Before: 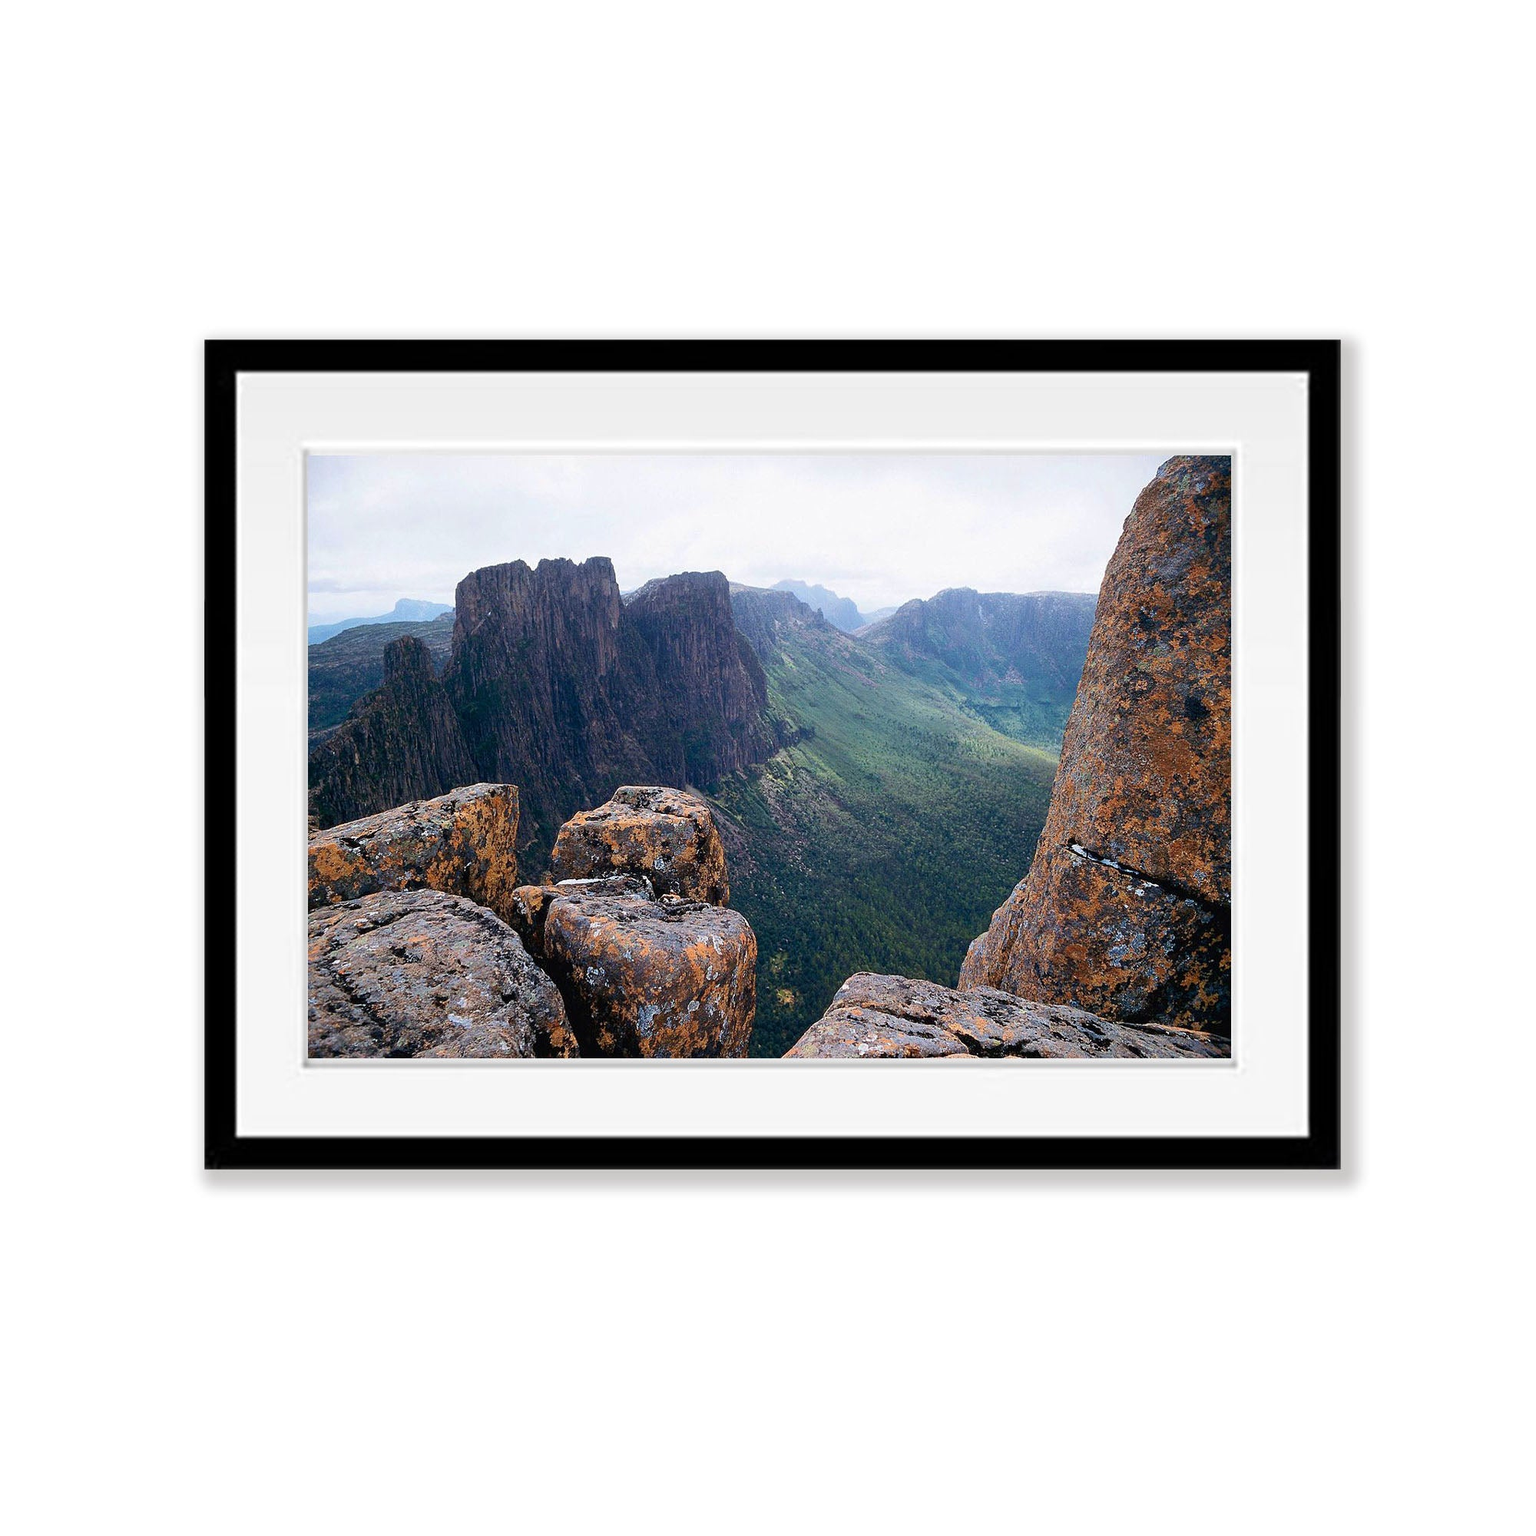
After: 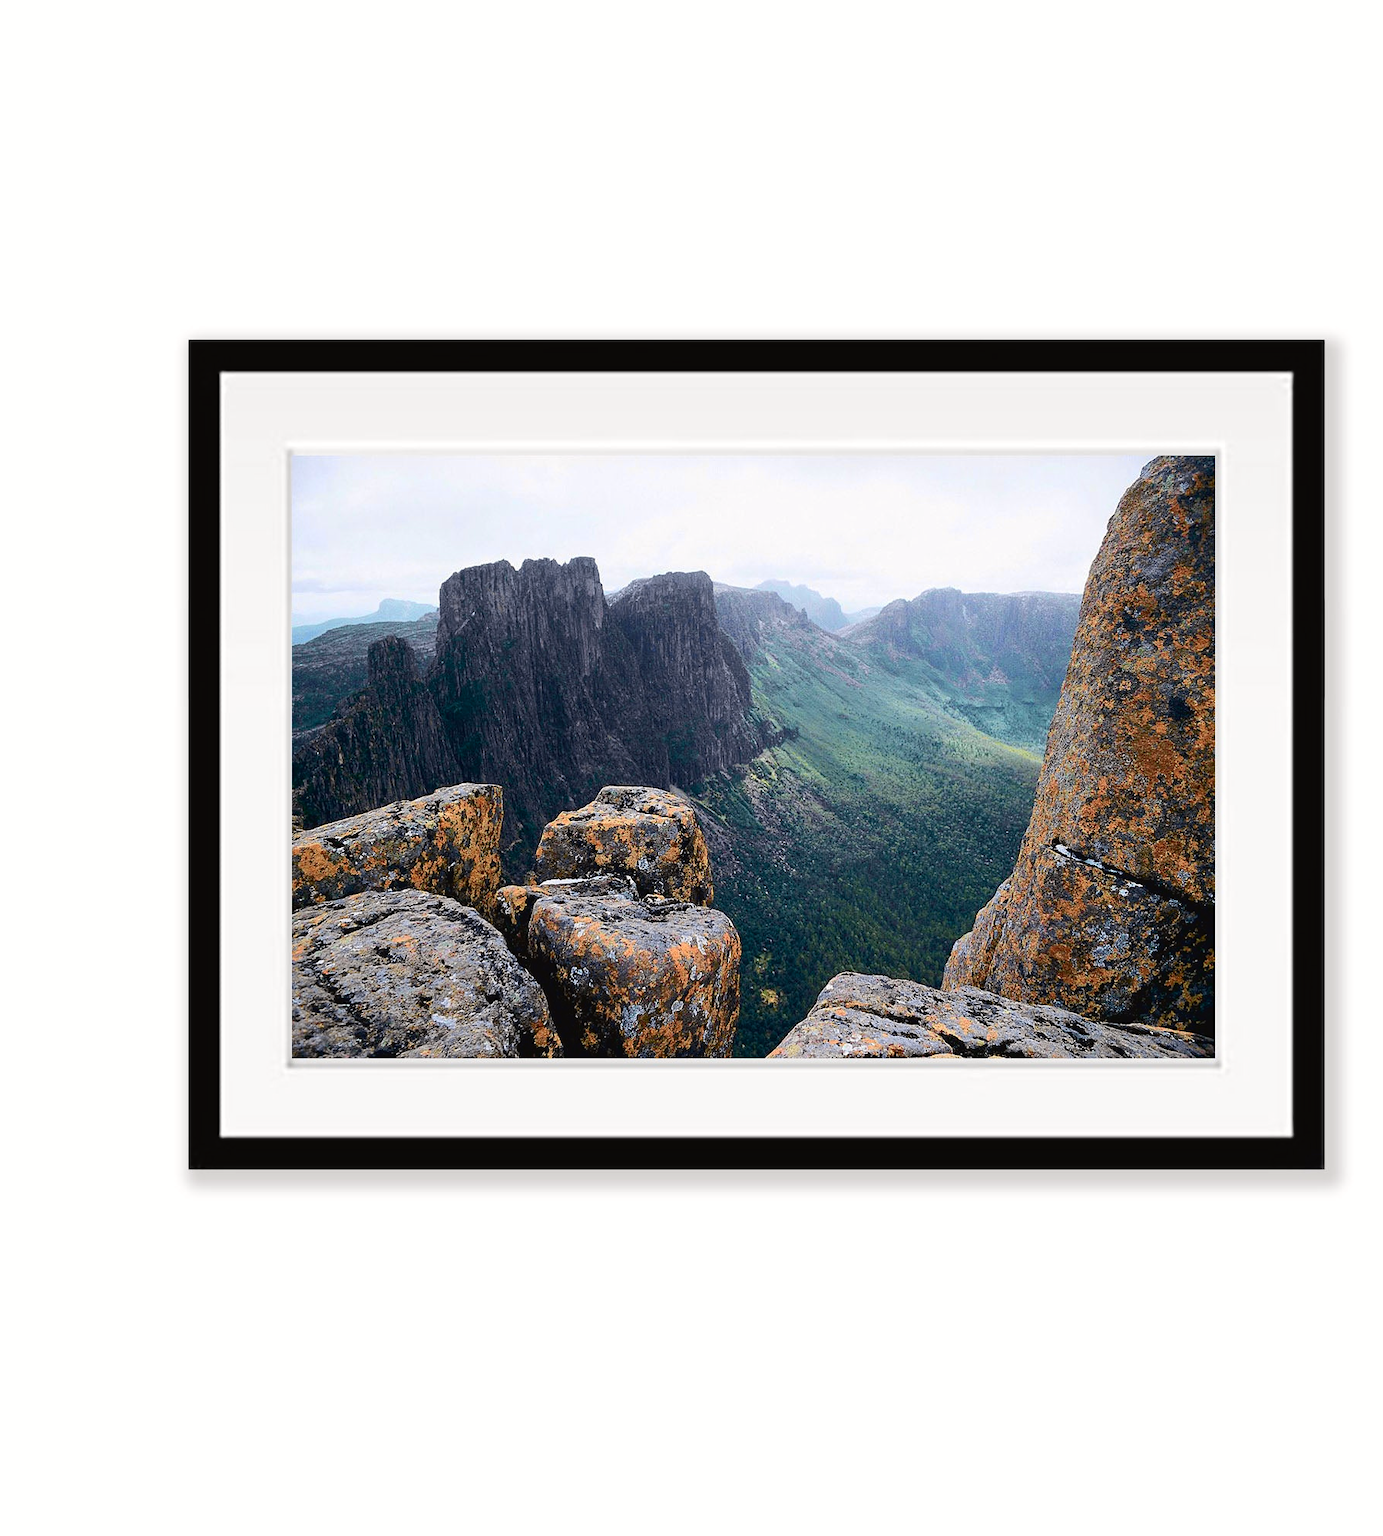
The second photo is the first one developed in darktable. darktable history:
tone curve: curves: ch0 [(0, 0.024) (0.049, 0.038) (0.176, 0.162) (0.33, 0.331) (0.432, 0.475) (0.601, 0.665) (0.843, 0.876) (1, 1)]; ch1 [(0, 0) (0.339, 0.358) (0.445, 0.439) (0.476, 0.47) (0.504, 0.504) (0.53, 0.511) (0.557, 0.558) (0.627, 0.635) (0.728, 0.746) (1, 1)]; ch2 [(0, 0) (0.327, 0.324) (0.417, 0.44) (0.46, 0.453) (0.502, 0.504) (0.526, 0.52) (0.54, 0.564) (0.606, 0.626) (0.76, 0.75) (1, 1)], color space Lab, independent channels, preserve colors none
crop and rotate: left 1.088%, right 8.807%
